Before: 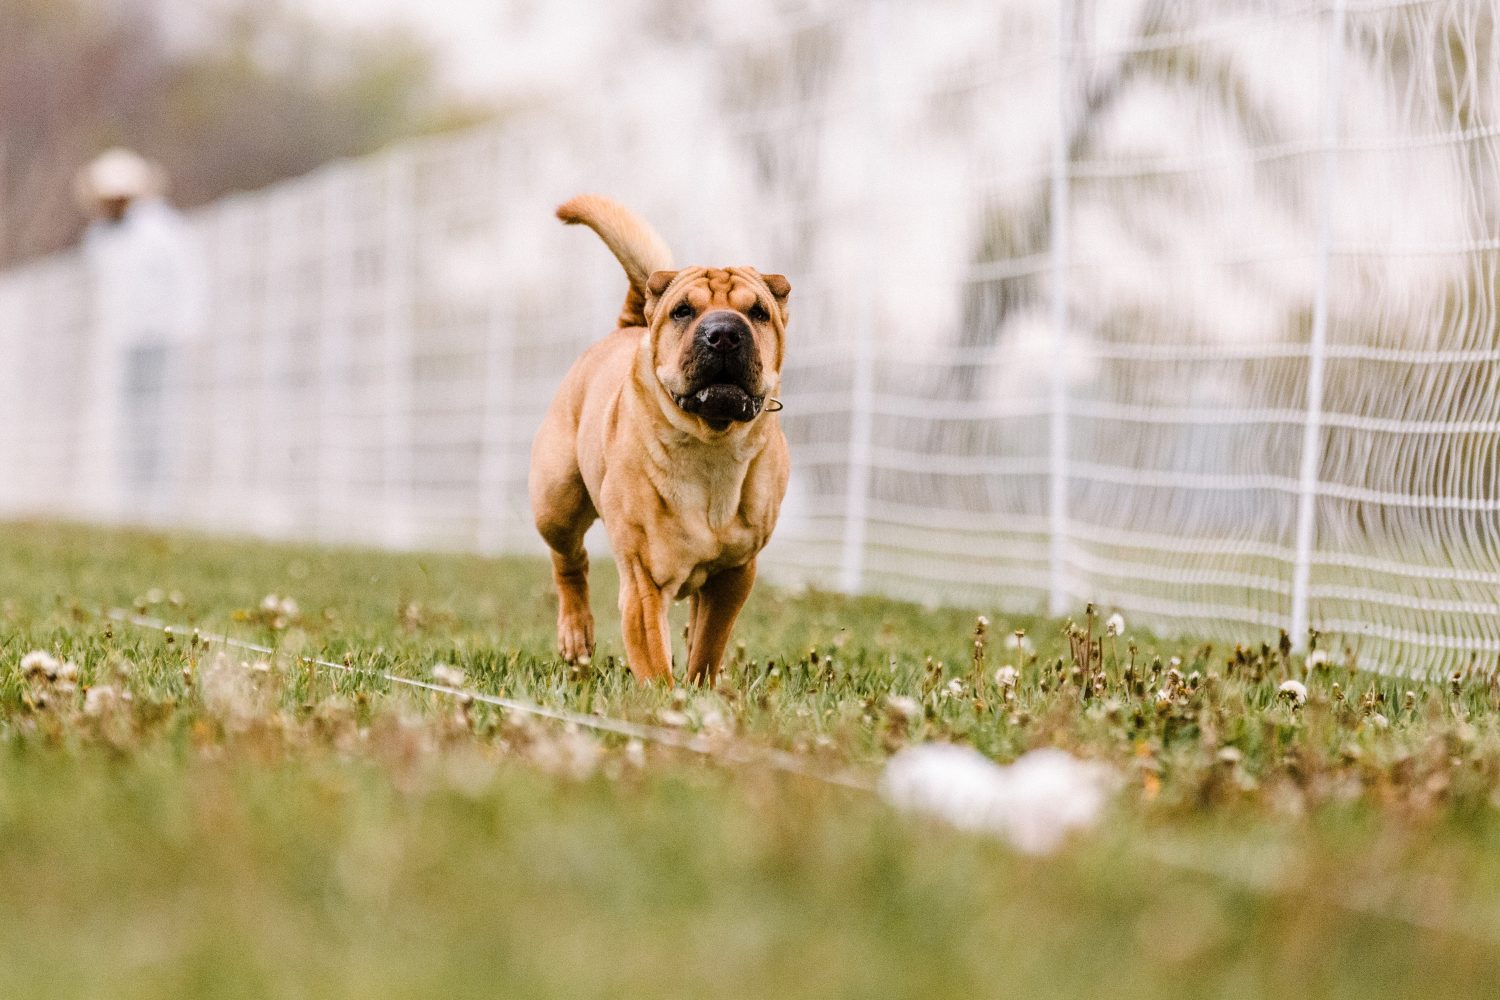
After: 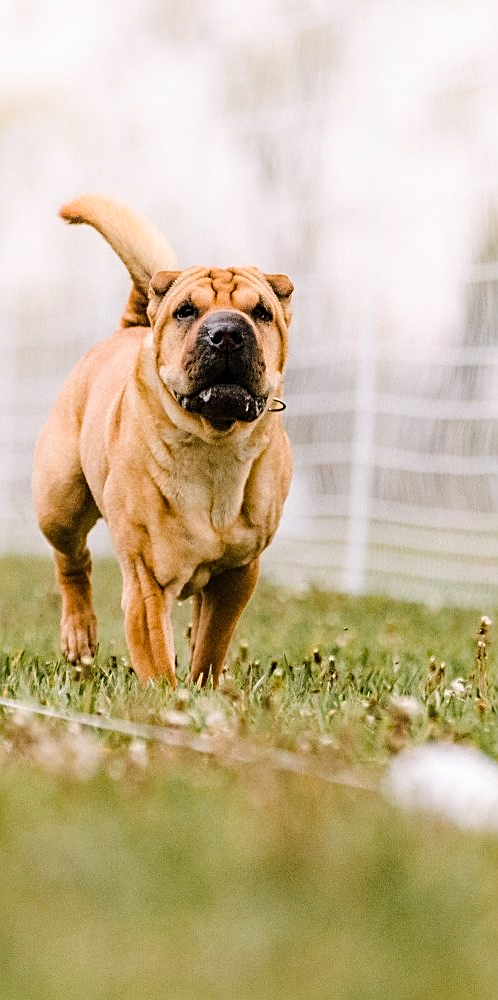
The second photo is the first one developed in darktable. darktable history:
shadows and highlights: shadows -23.46, highlights 47.79, soften with gaussian
crop: left 33.167%, right 33.615%
sharpen: on, module defaults
haze removal: compatibility mode true, adaptive false
